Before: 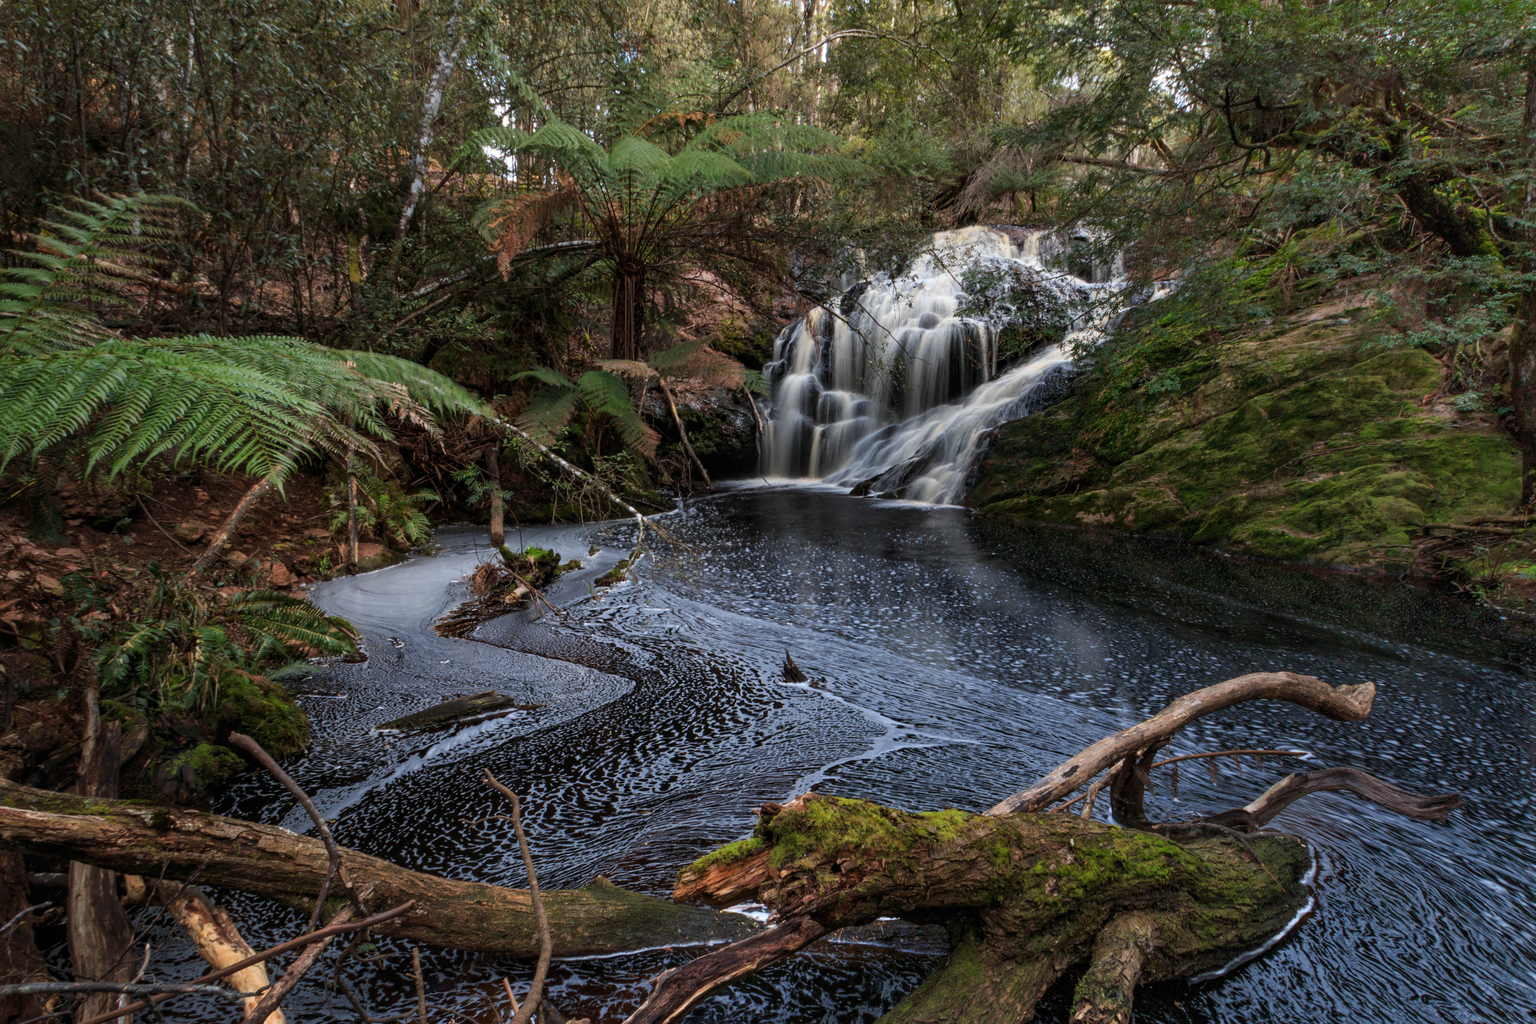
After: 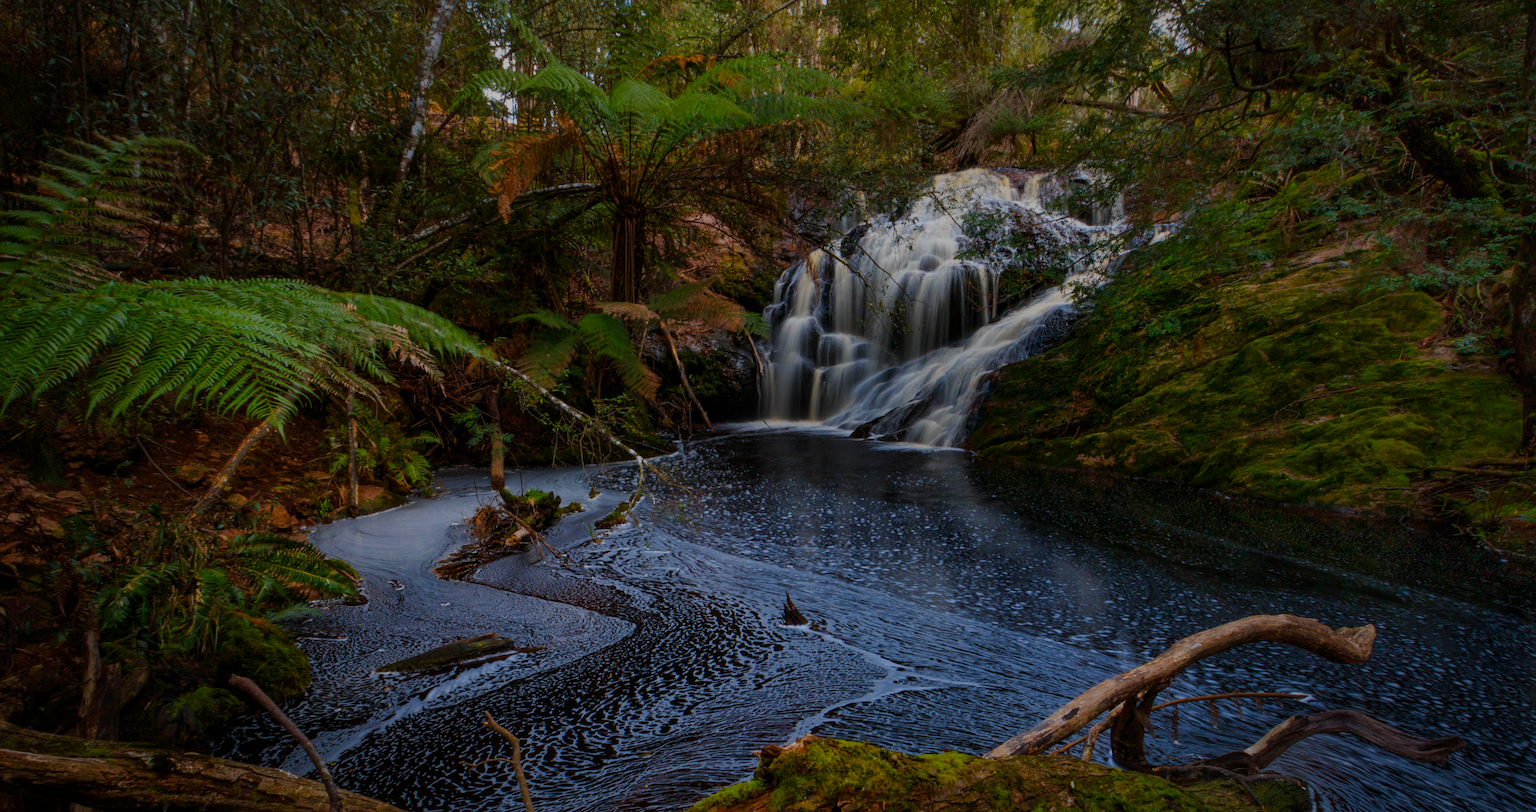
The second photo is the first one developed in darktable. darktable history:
color balance rgb: perceptual saturation grading › global saturation 20%, perceptual saturation grading › highlights -25%, perceptual saturation grading › shadows 25%, global vibrance 50%
exposure: exposure -1 EV, compensate highlight preservation false
vignetting: fall-off start 70.97%, brightness -0.584, saturation -0.118, width/height ratio 1.333
crop and rotate: top 5.667%, bottom 14.937%
